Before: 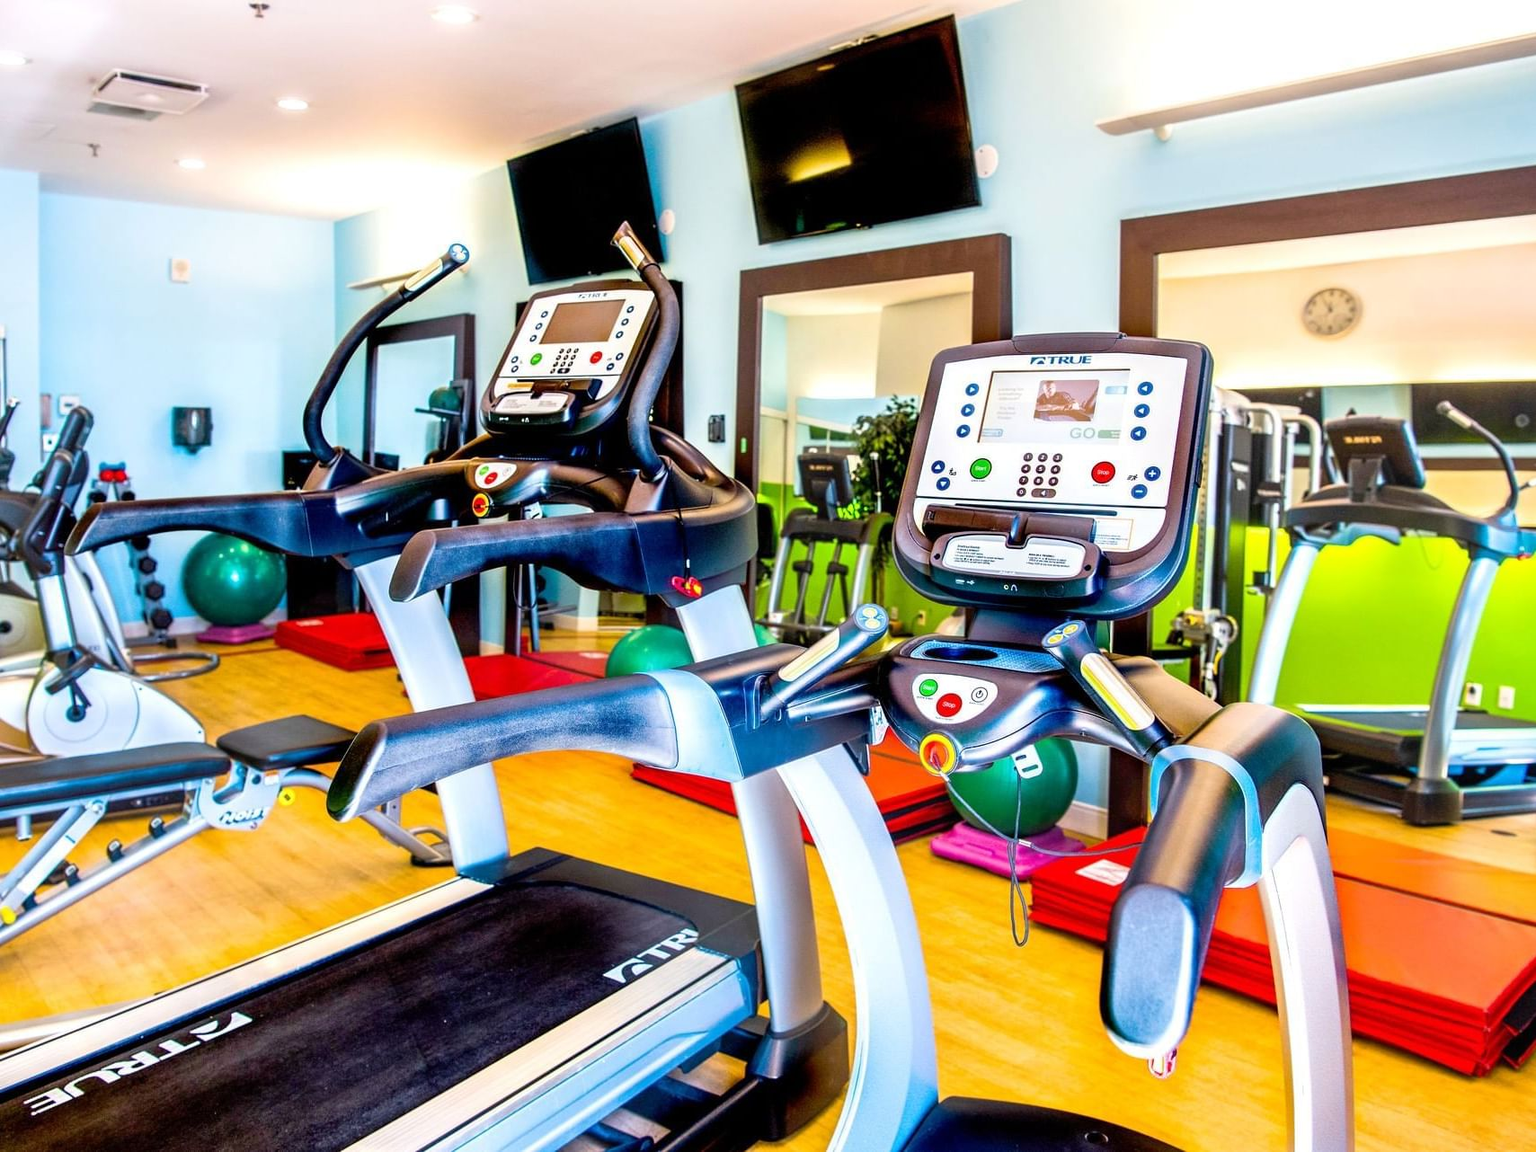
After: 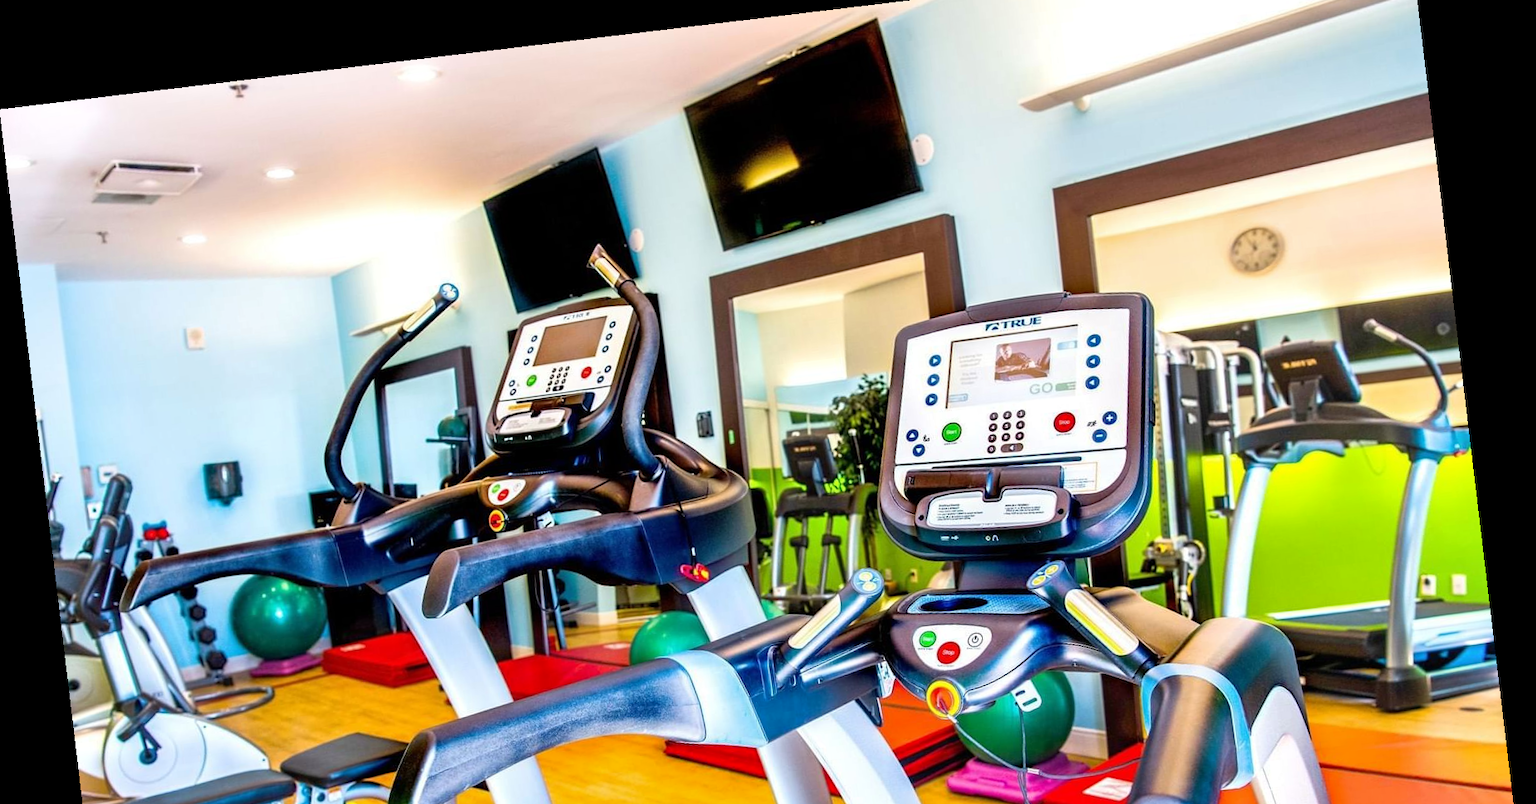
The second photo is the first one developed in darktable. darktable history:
rotate and perspective: rotation -6.83°, automatic cropping off
crop and rotate: top 4.848%, bottom 29.503%
shadows and highlights: shadows 37.27, highlights -28.18, soften with gaussian
